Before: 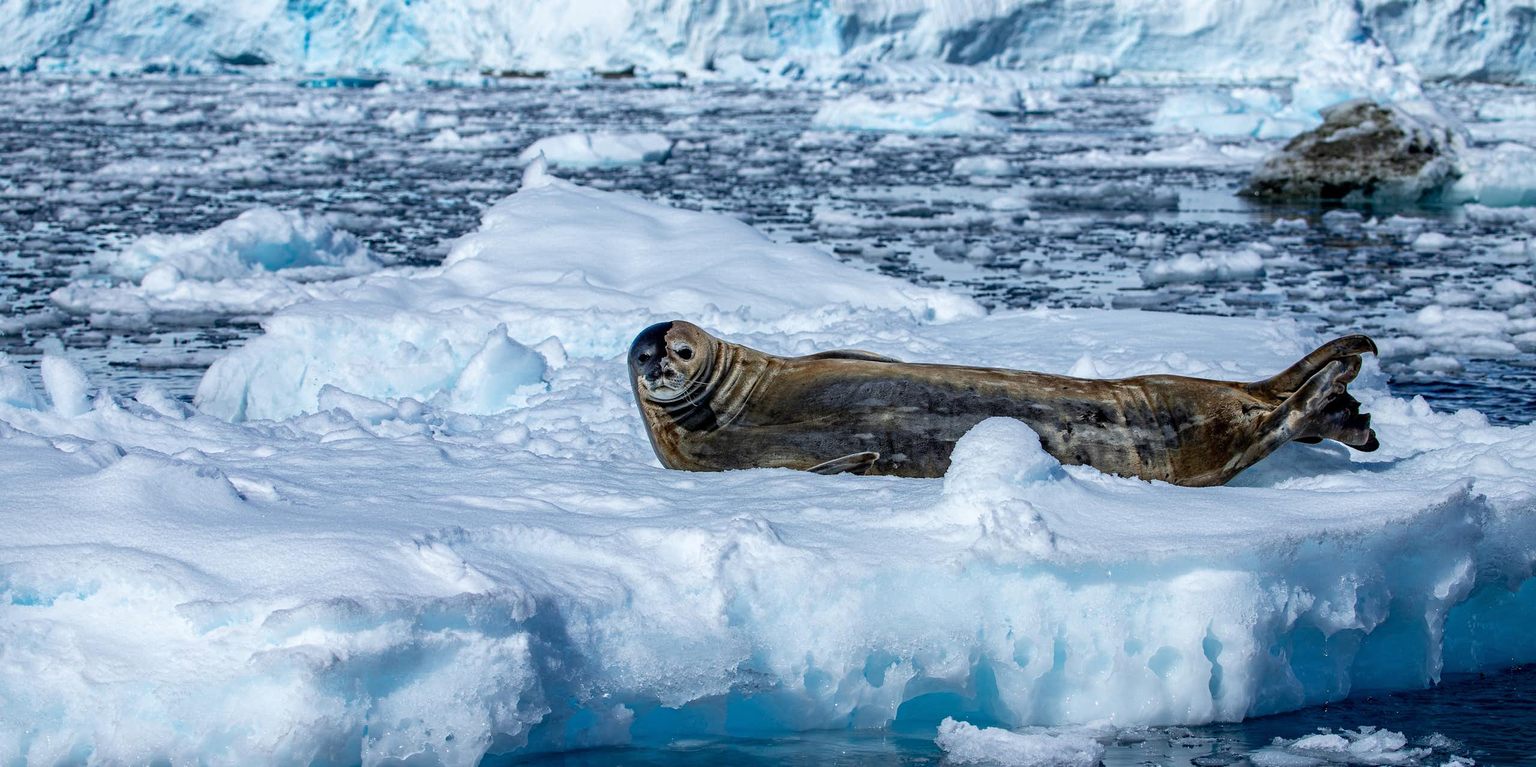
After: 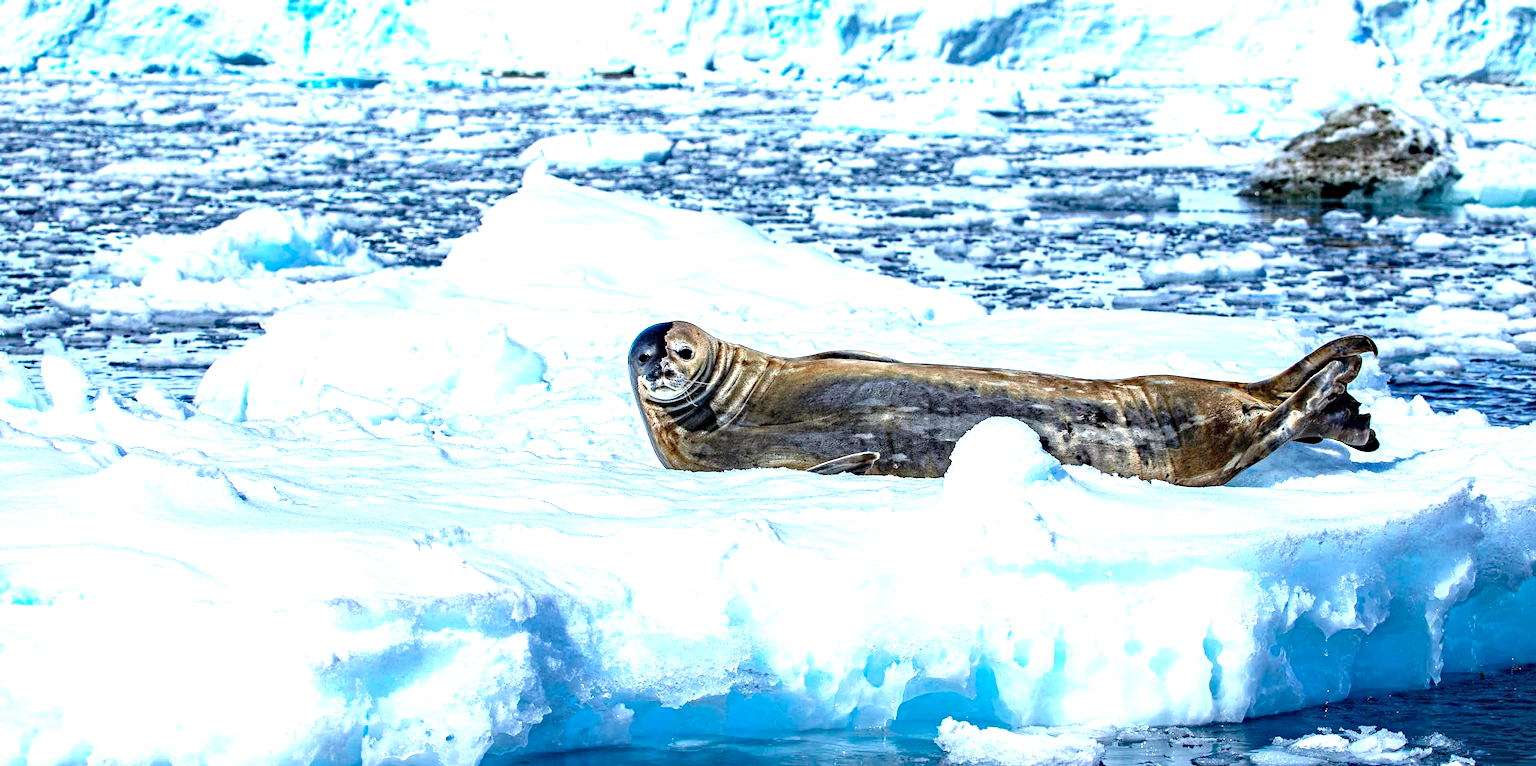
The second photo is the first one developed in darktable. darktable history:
exposure: black level correction 0, exposure 1.509 EV, compensate highlight preservation false
haze removal: strength 0.296, distance 0.255, compatibility mode true, adaptive false
